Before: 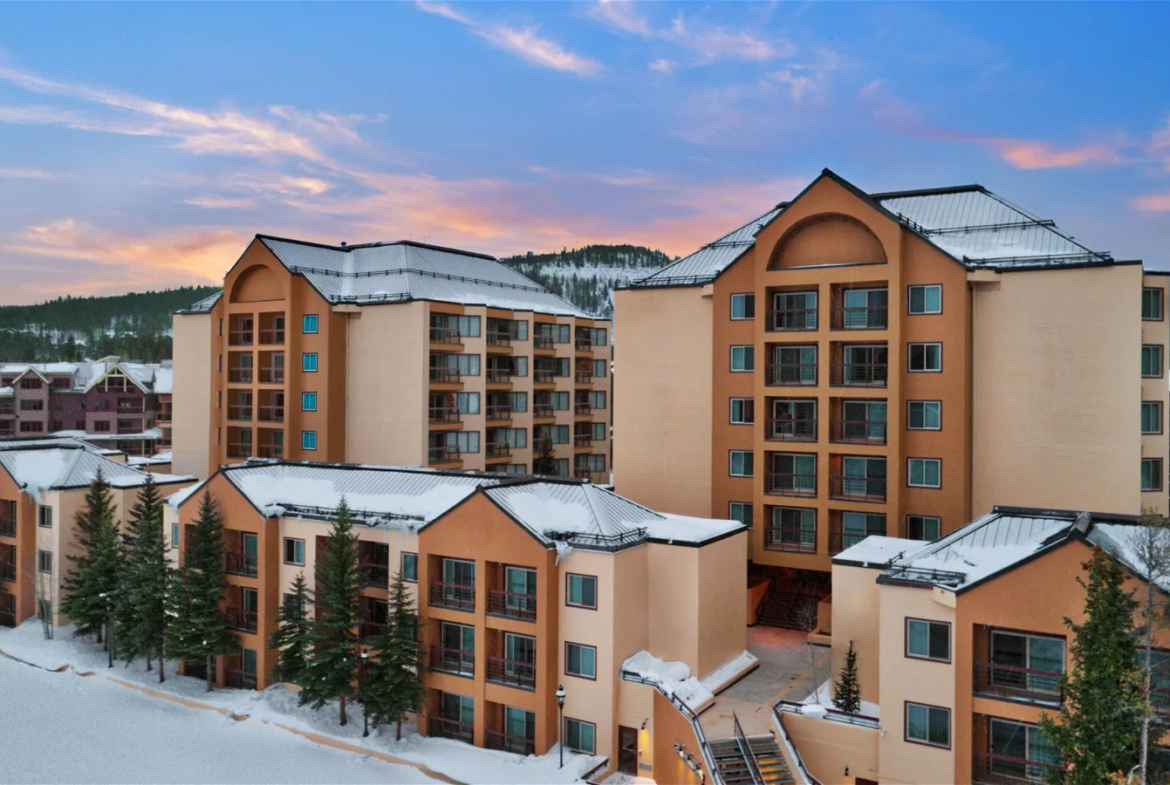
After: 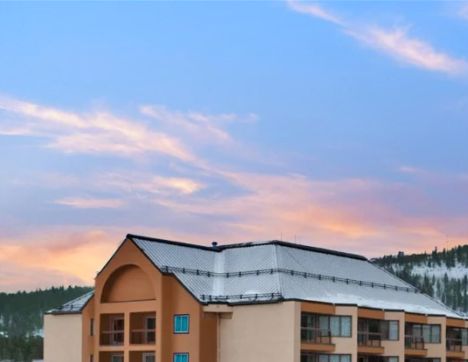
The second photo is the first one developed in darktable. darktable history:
shadows and highlights: highlights 70.35, soften with gaussian
crop and rotate: left 11.082%, top 0.111%, right 48.888%, bottom 53.729%
